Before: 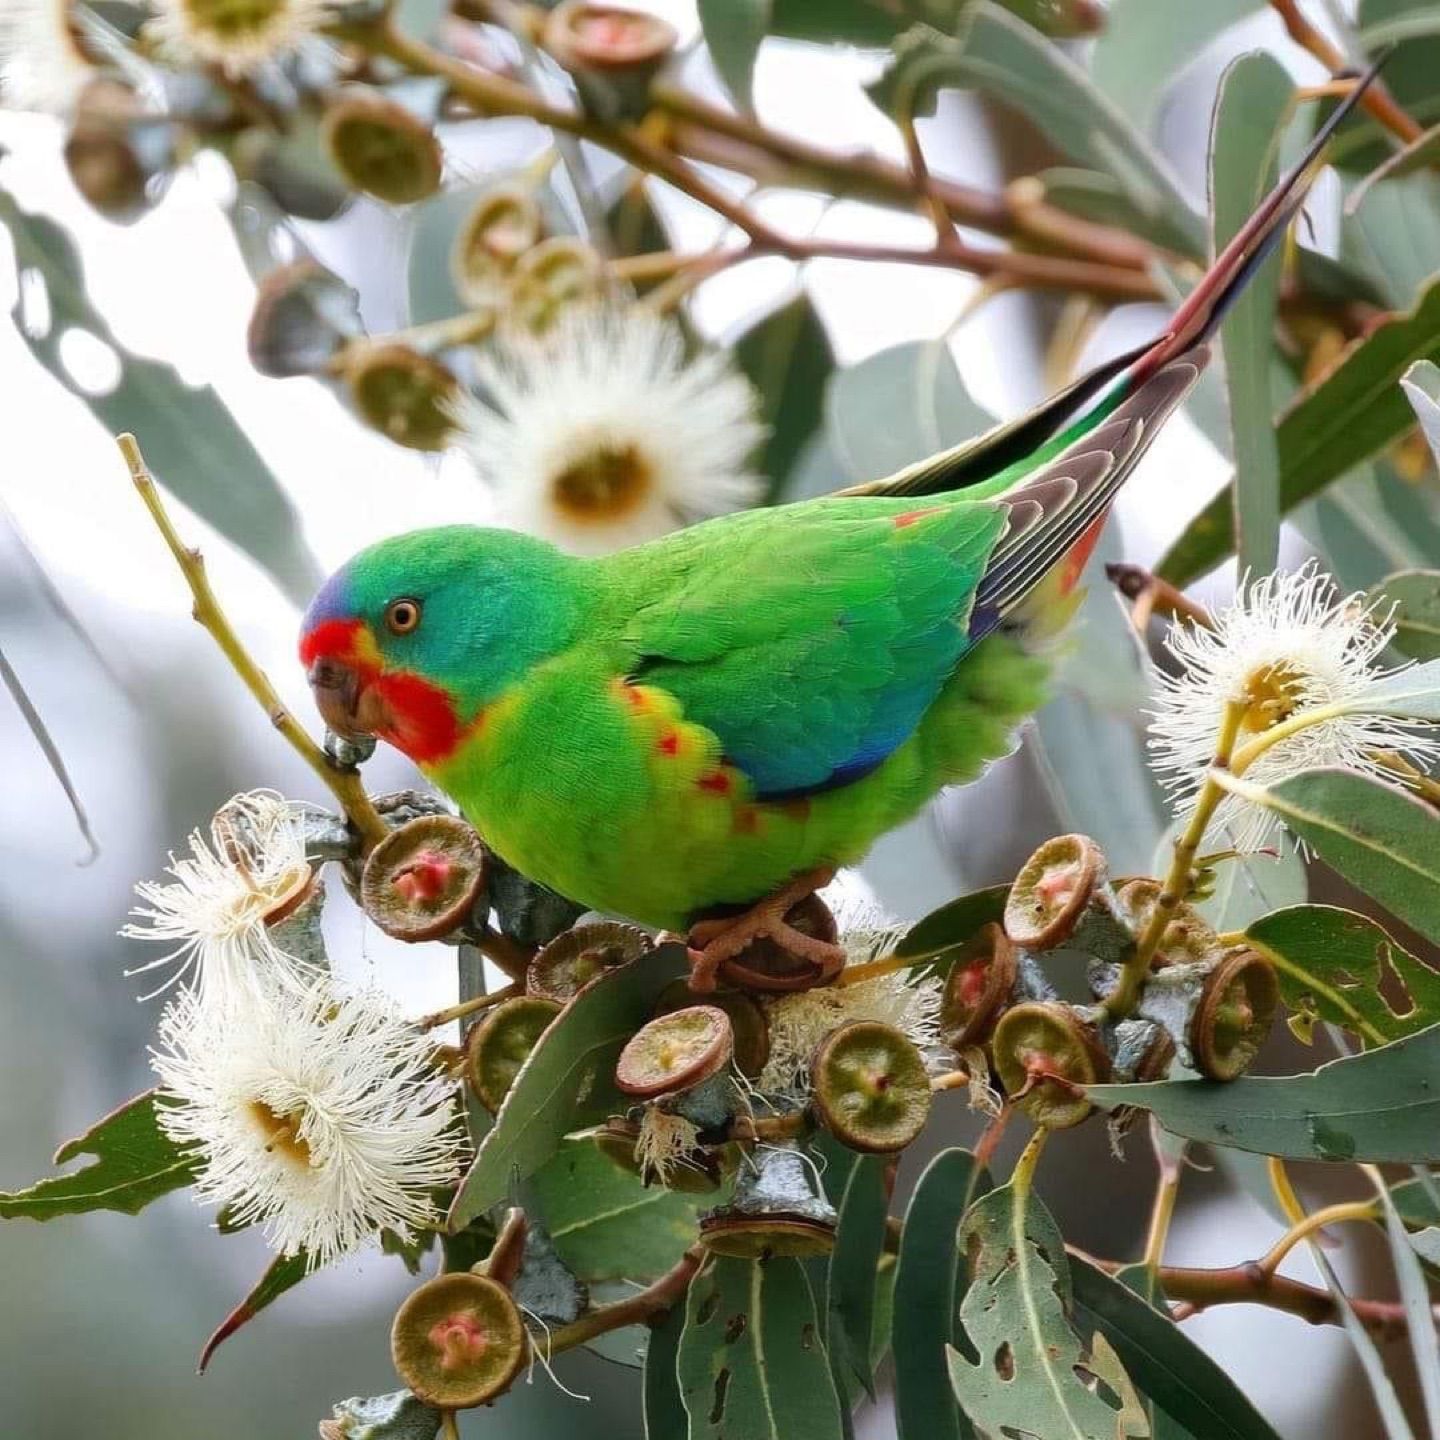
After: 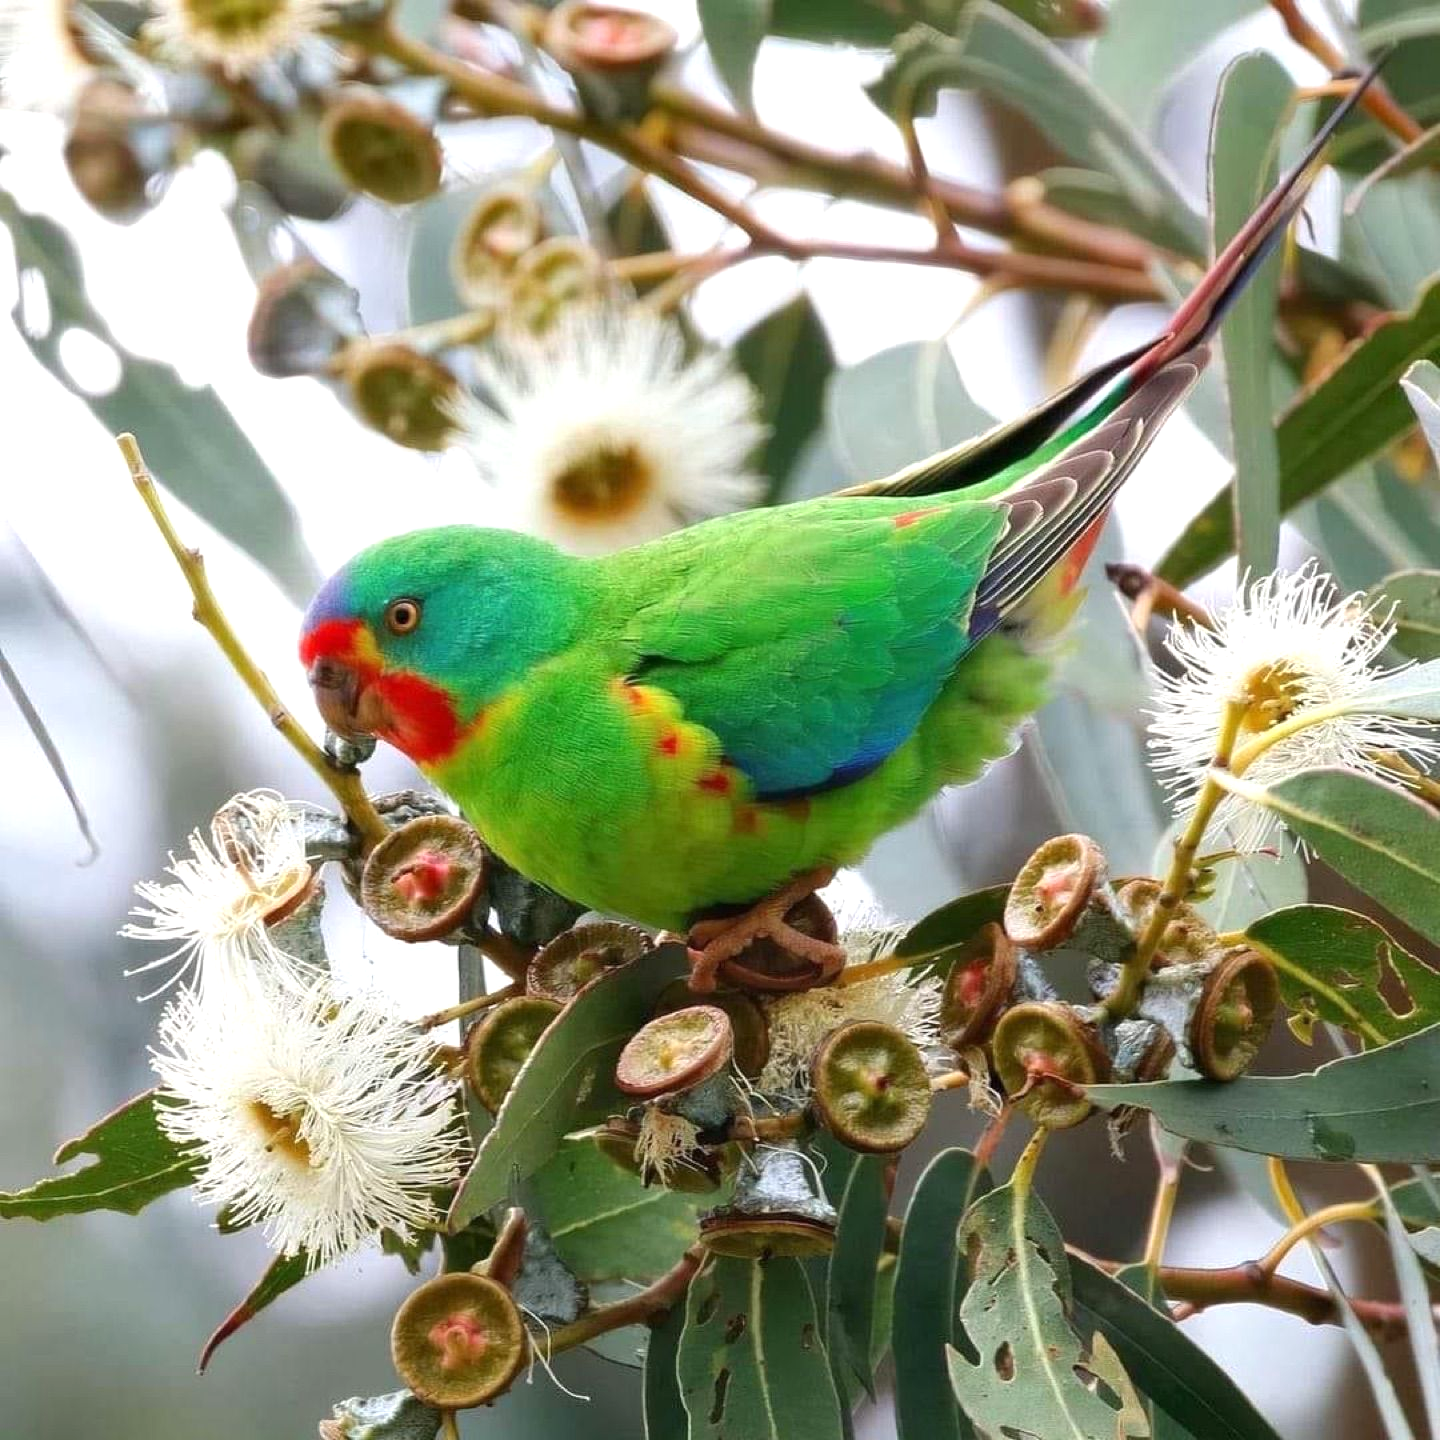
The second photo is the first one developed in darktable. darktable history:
white balance: emerald 1
exposure: exposure 0.3 EV, compensate highlight preservation false
